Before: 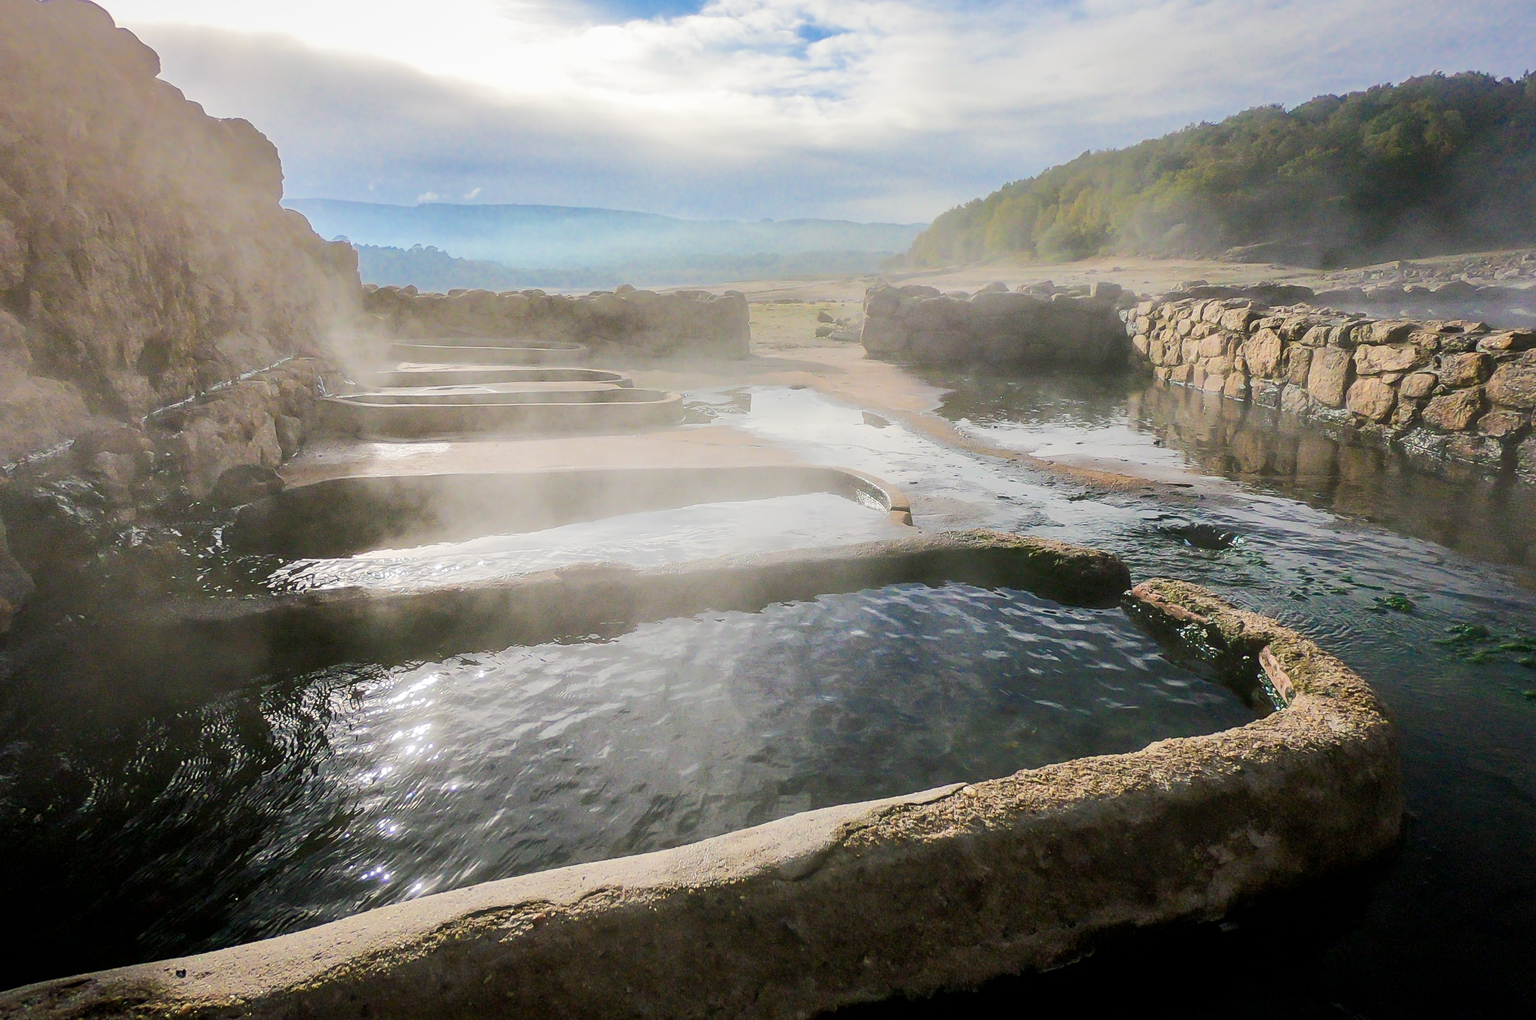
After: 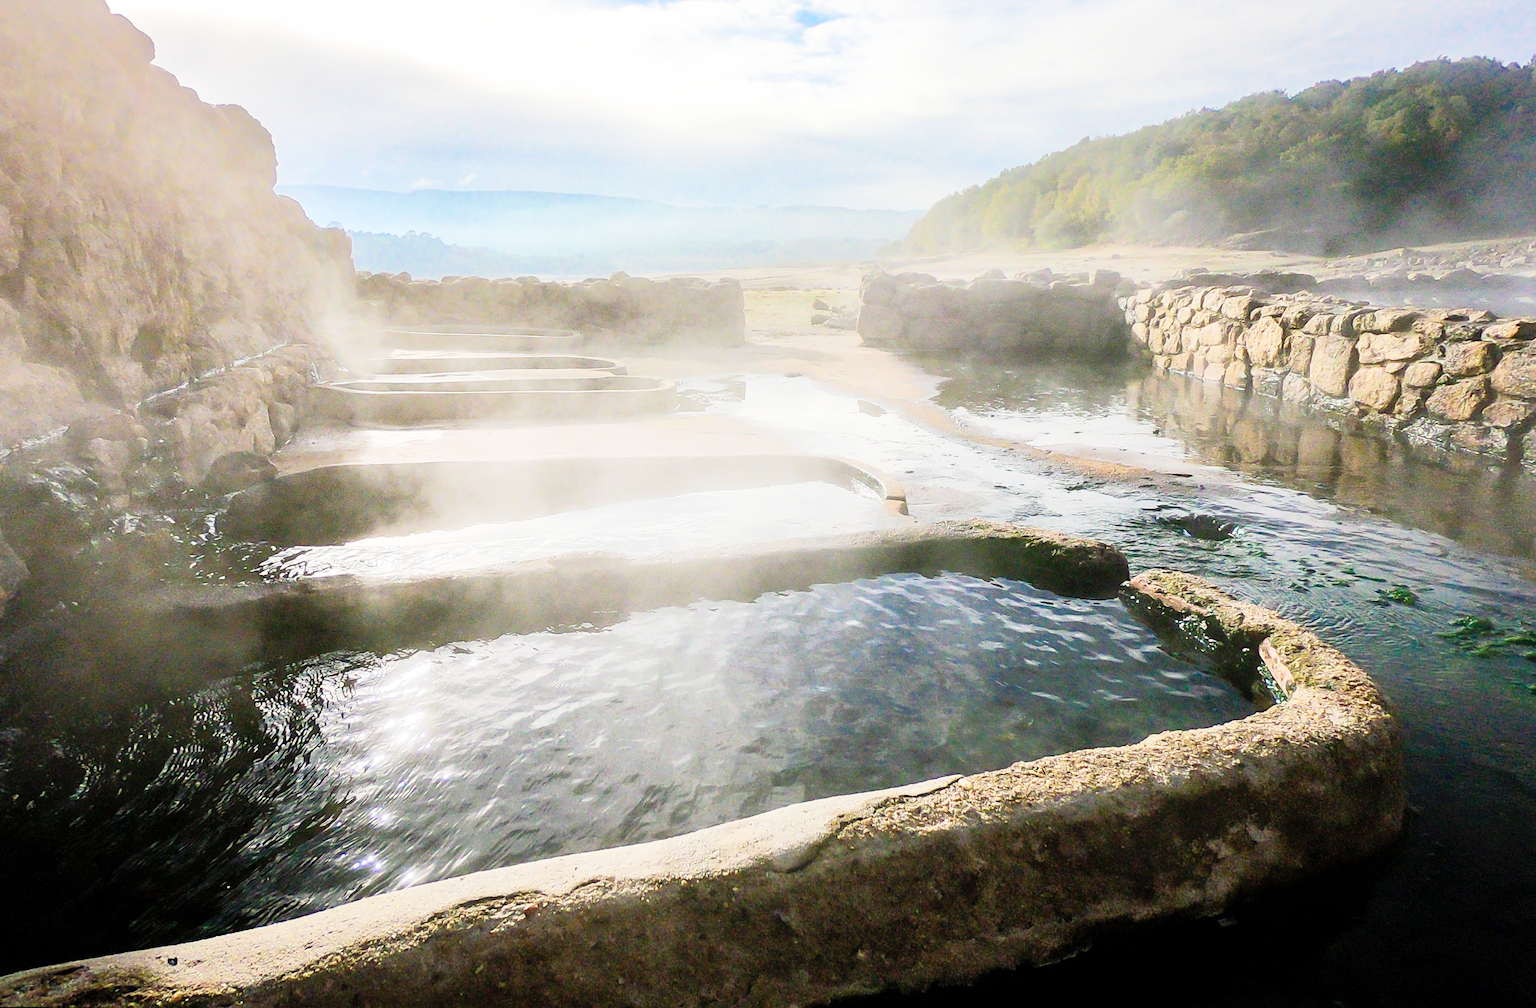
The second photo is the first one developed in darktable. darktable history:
crop: top 1.049%, right 0.001%
contrast brightness saturation: contrast 0.05, brightness 0.06, saturation 0.01
base curve: curves: ch0 [(0, 0) (0.008, 0.007) (0.022, 0.029) (0.048, 0.089) (0.092, 0.197) (0.191, 0.399) (0.275, 0.534) (0.357, 0.65) (0.477, 0.78) (0.542, 0.833) (0.799, 0.973) (1, 1)], preserve colors none
rotate and perspective: rotation 0.192°, lens shift (horizontal) -0.015, crop left 0.005, crop right 0.996, crop top 0.006, crop bottom 0.99
